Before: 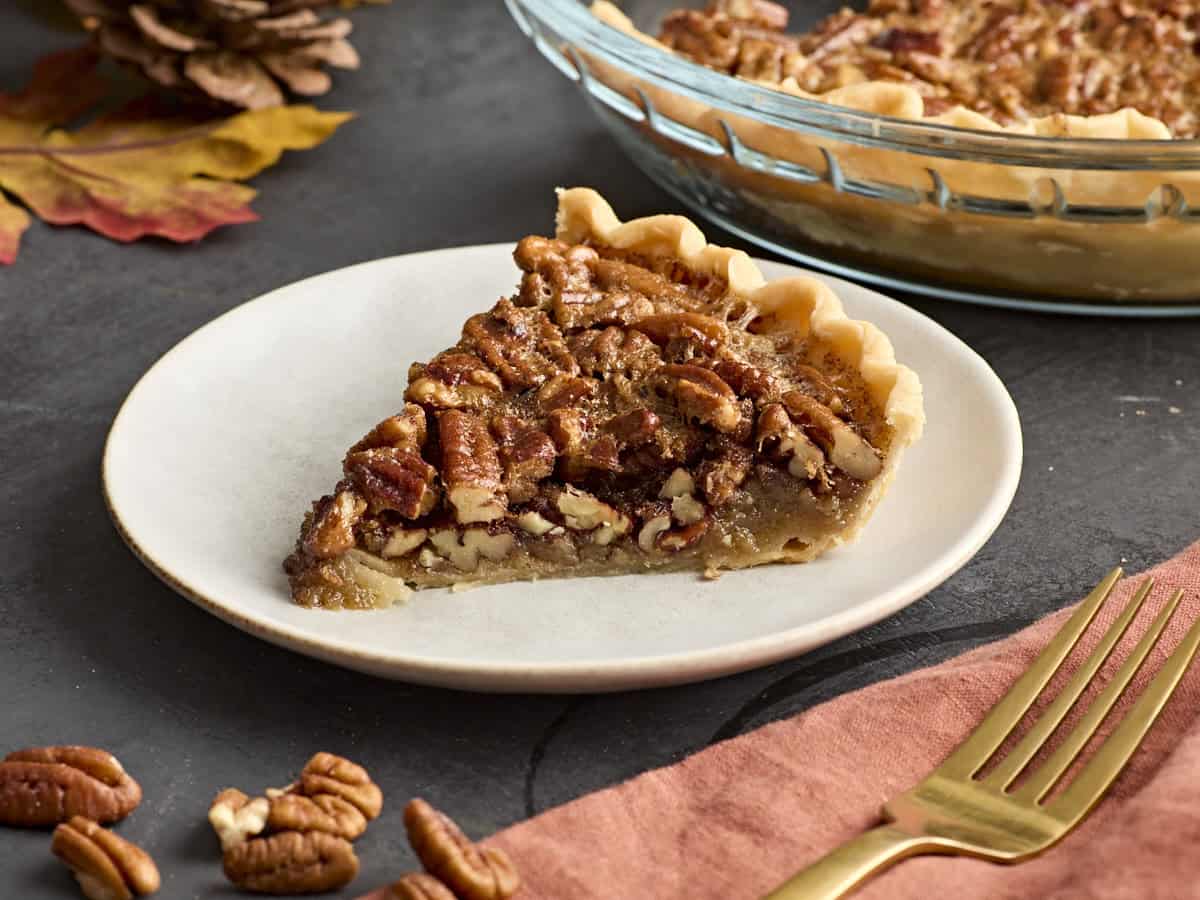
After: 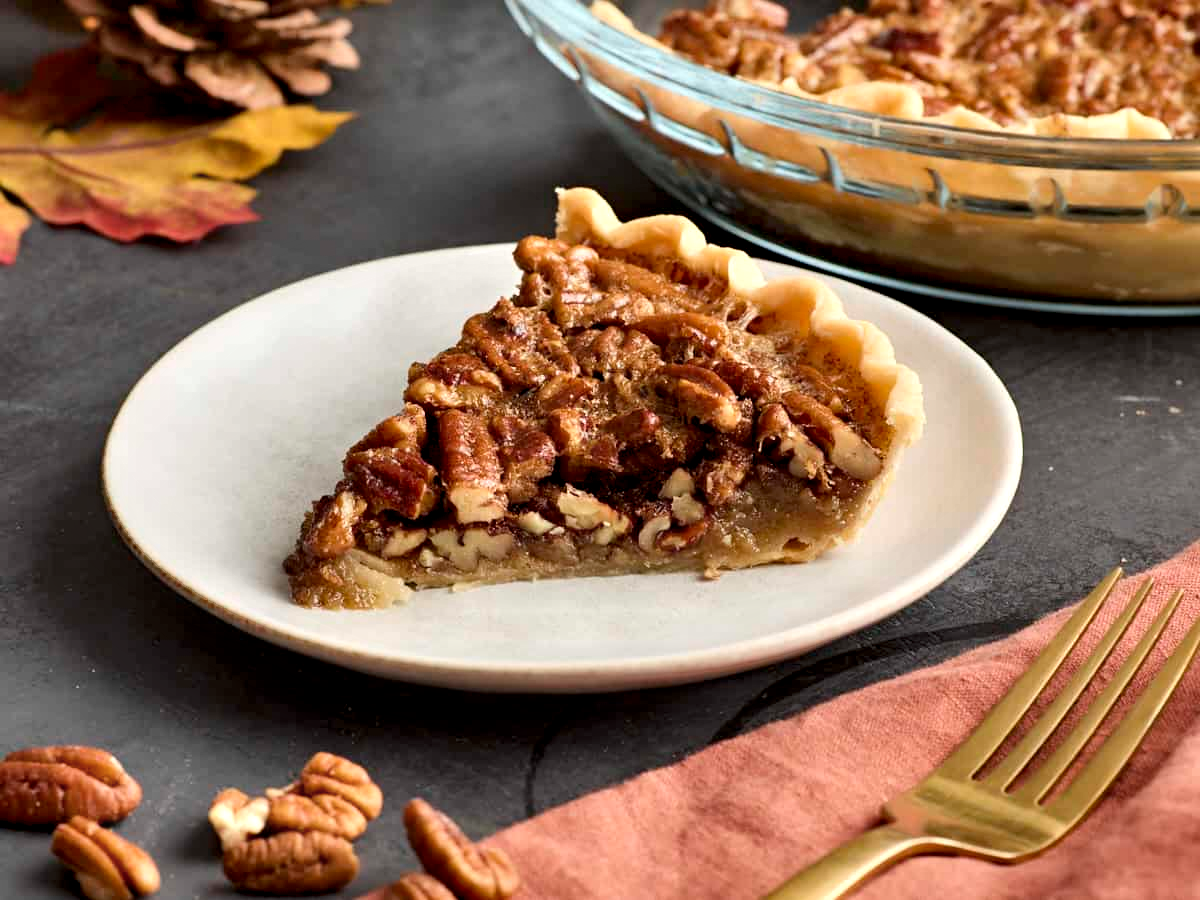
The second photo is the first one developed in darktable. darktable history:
shadows and highlights: low approximation 0.01, soften with gaussian
contrast equalizer: octaves 7, y [[0.579, 0.58, 0.505, 0.5, 0.5, 0.5], [0.5 ×6], [0.5 ×6], [0 ×6], [0 ×6]]
